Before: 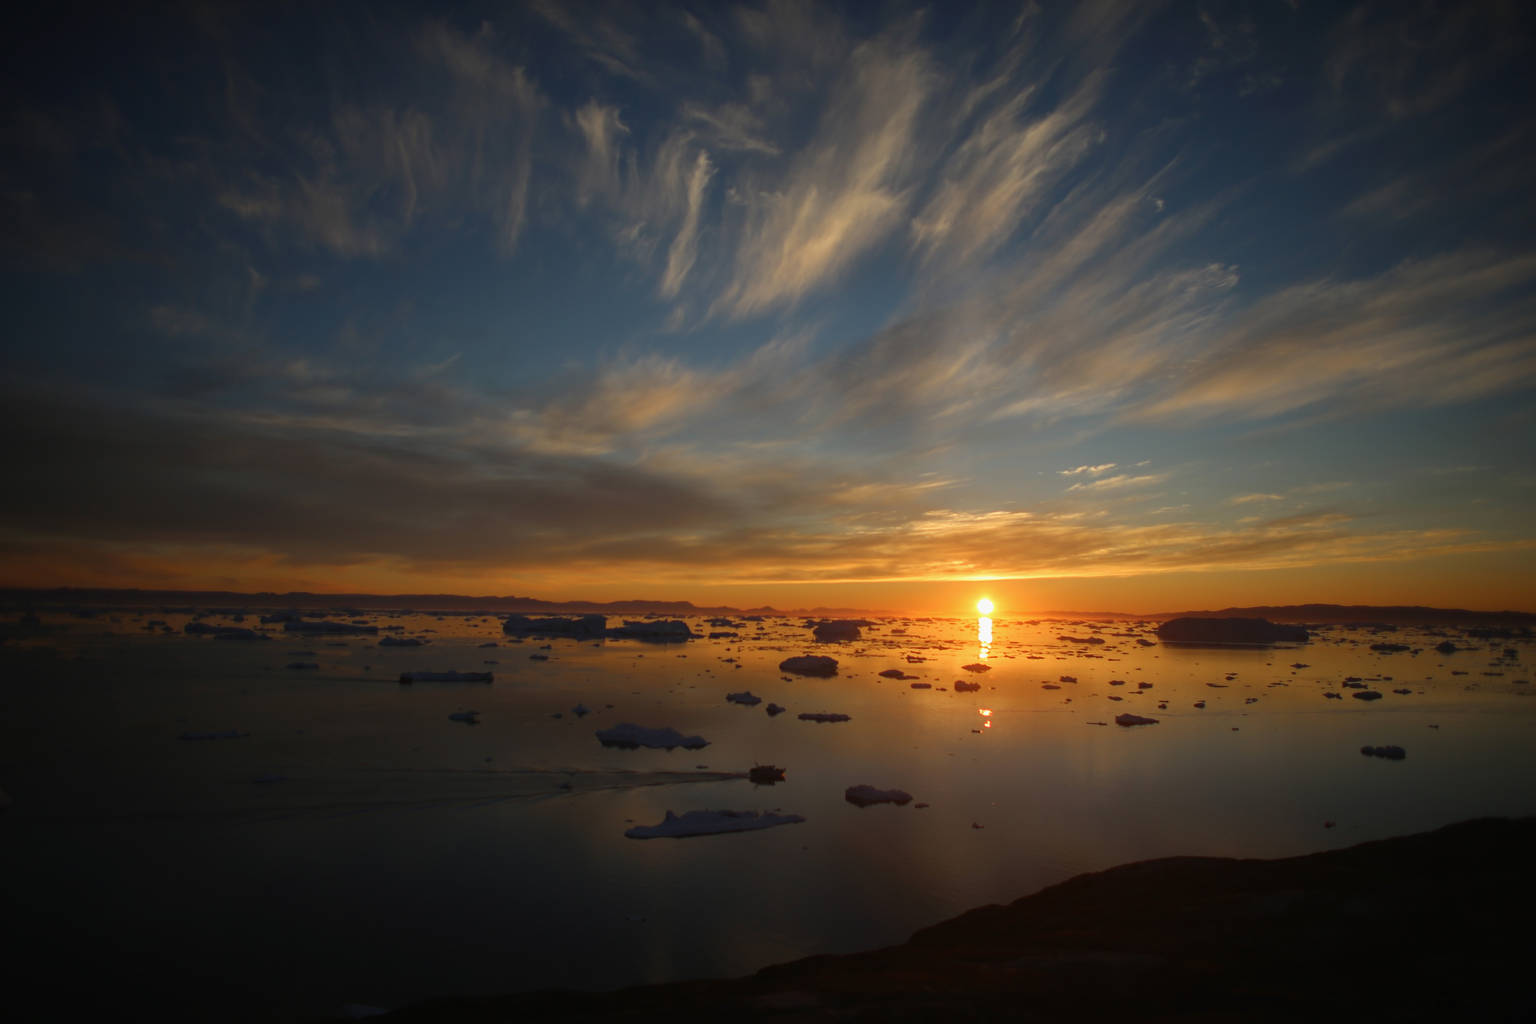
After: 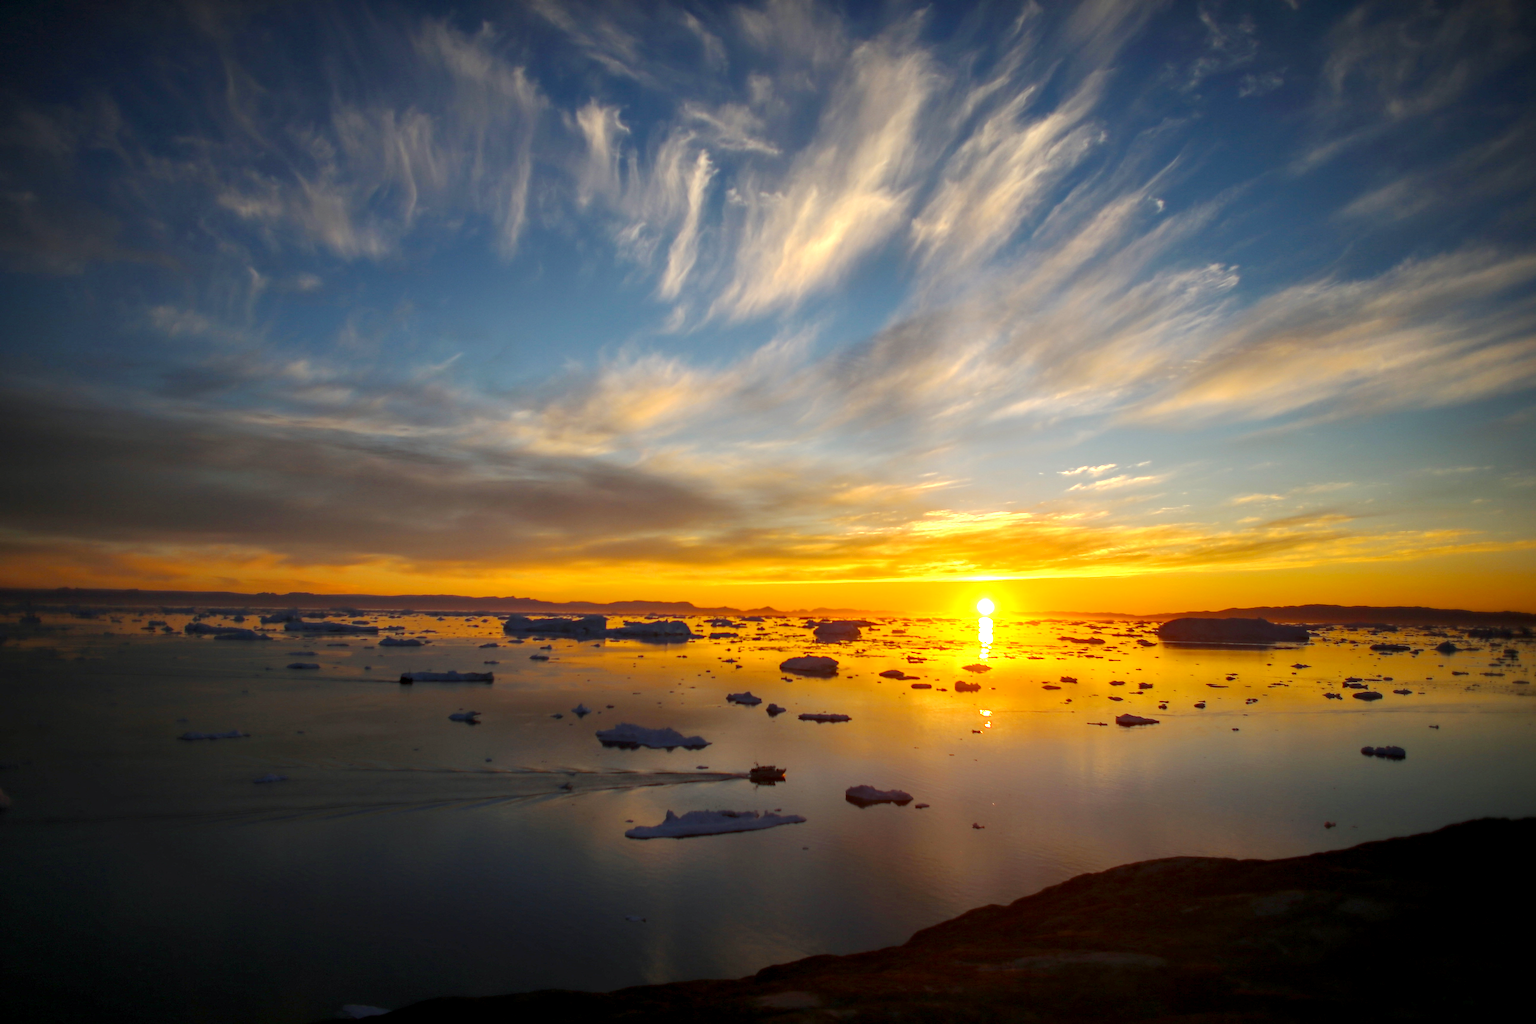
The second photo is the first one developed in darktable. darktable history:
color balance rgb: shadows lift › chroma 1.774%, shadows lift › hue 264.25°, highlights gain › chroma 0.274%, highlights gain › hue 332.14°, perceptual saturation grading › global saturation 31.164%
base curve: curves: ch0 [(0, 0) (0.262, 0.32) (0.722, 0.705) (1, 1)], preserve colors none
exposure: black level correction 0.001, exposure 1.046 EV, compensate highlight preservation false
local contrast: detail 150%
